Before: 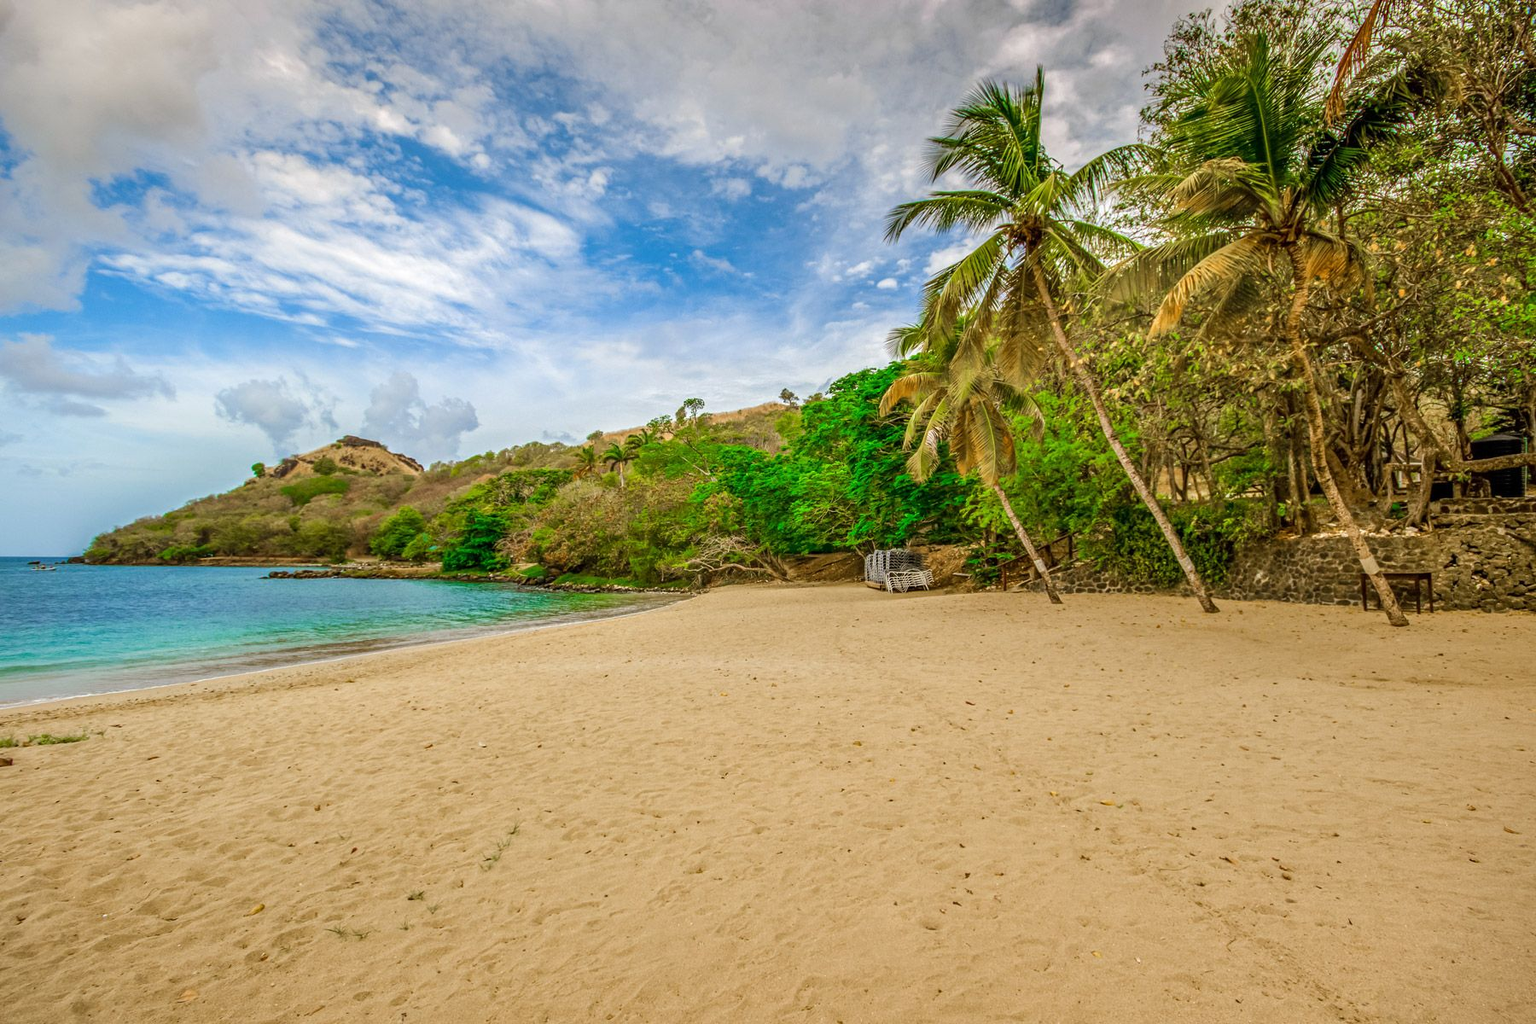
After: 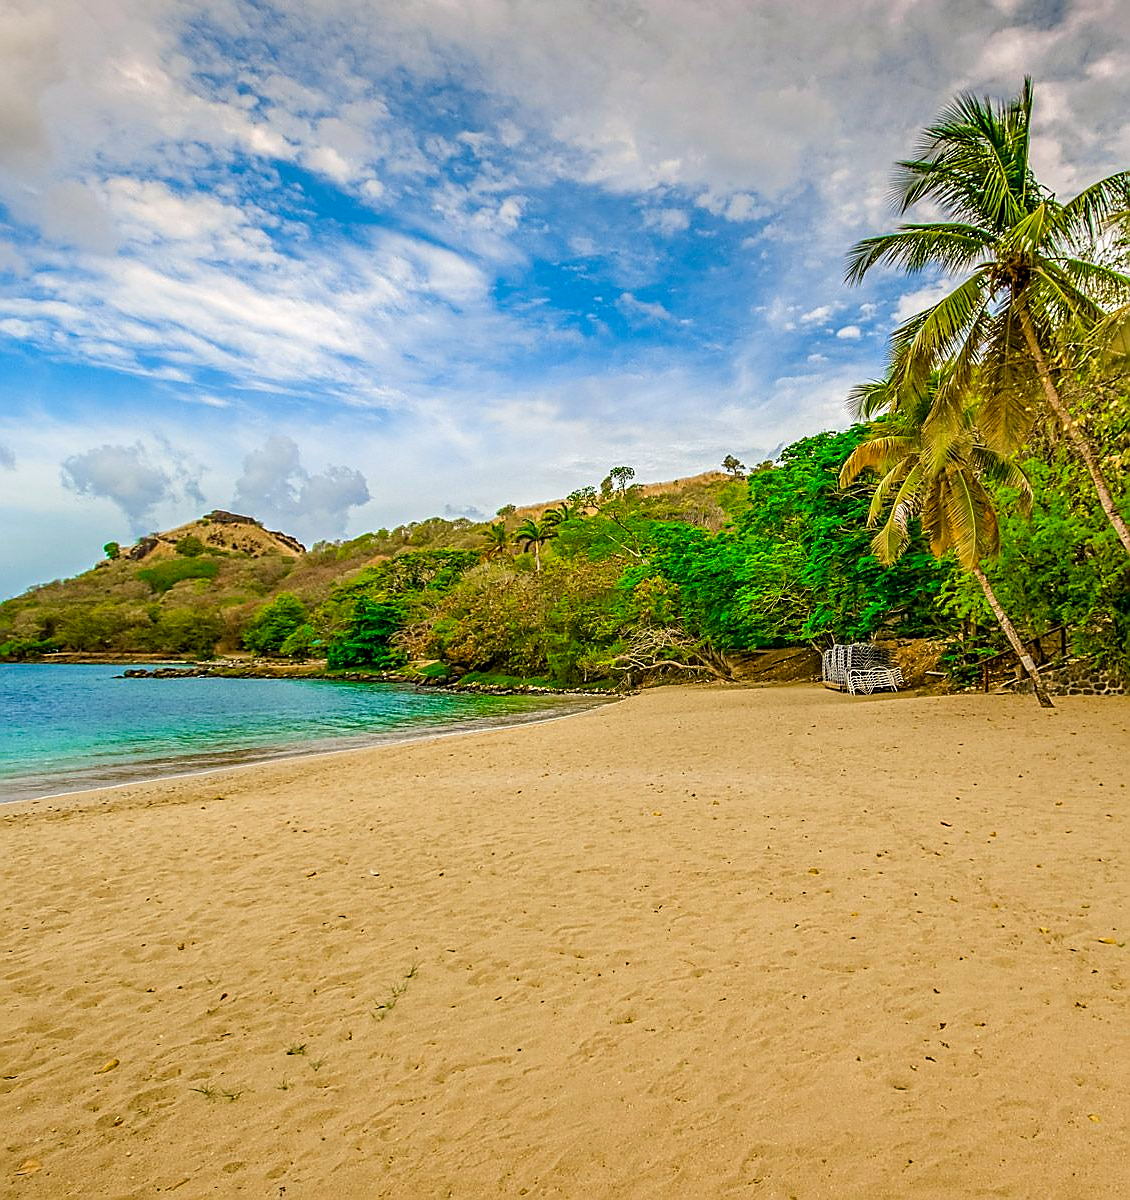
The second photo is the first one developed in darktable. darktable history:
crop: left 10.644%, right 26.528%
sharpen: radius 1.4, amount 1.25, threshold 0.7
color balance rgb: shadows lift › chroma 2%, shadows lift › hue 217.2°, power › hue 60°, highlights gain › chroma 1%, highlights gain › hue 69.6°, global offset › luminance -0.5%, perceptual saturation grading › global saturation 15%, global vibrance 15%
